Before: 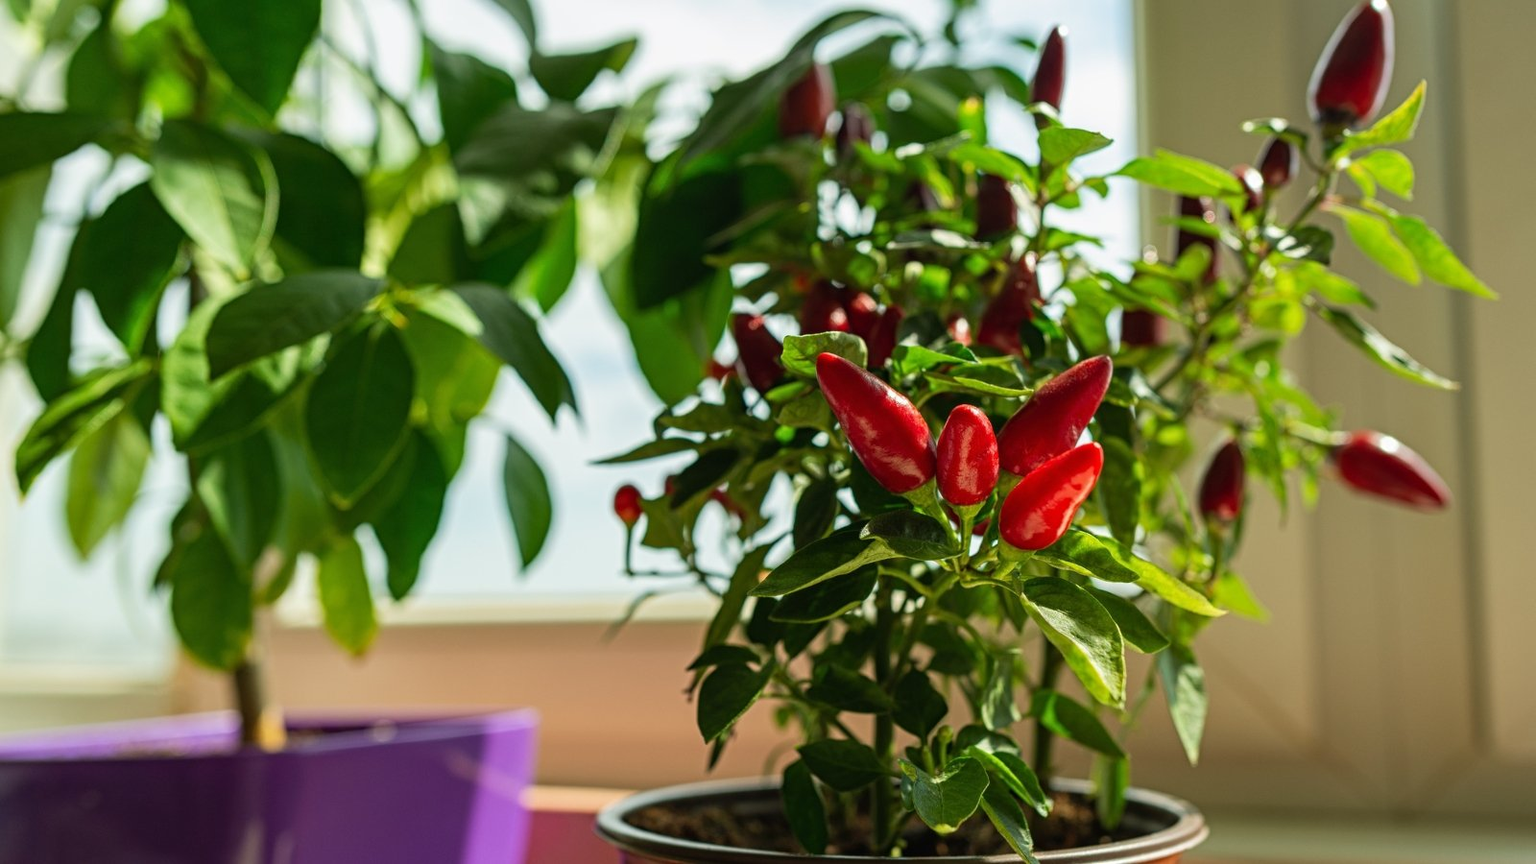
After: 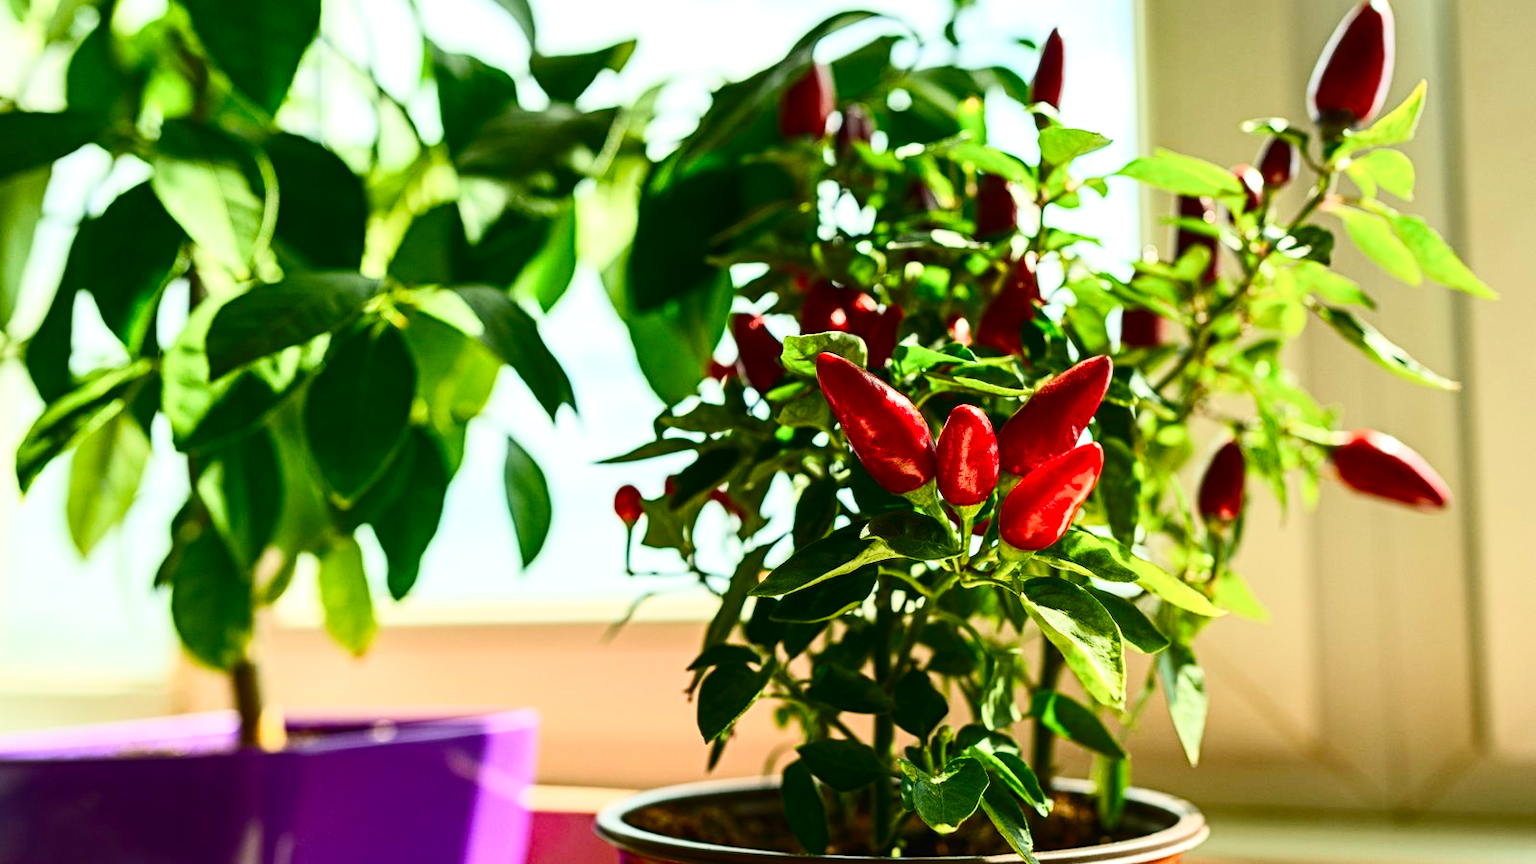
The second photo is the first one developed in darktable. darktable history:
color balance rgb: perceptual saturation grading › global saturation 20%, perceptual saturation grading › highlights -50%, perceptual saturation grading › shadows 30%, perceptual brilliance grading › global brilliance 10%, perceptual brilliance grading › shadows 15%
contrast brightness saturation: contrast 0.4, brightness 0.1, saturation 0.21
